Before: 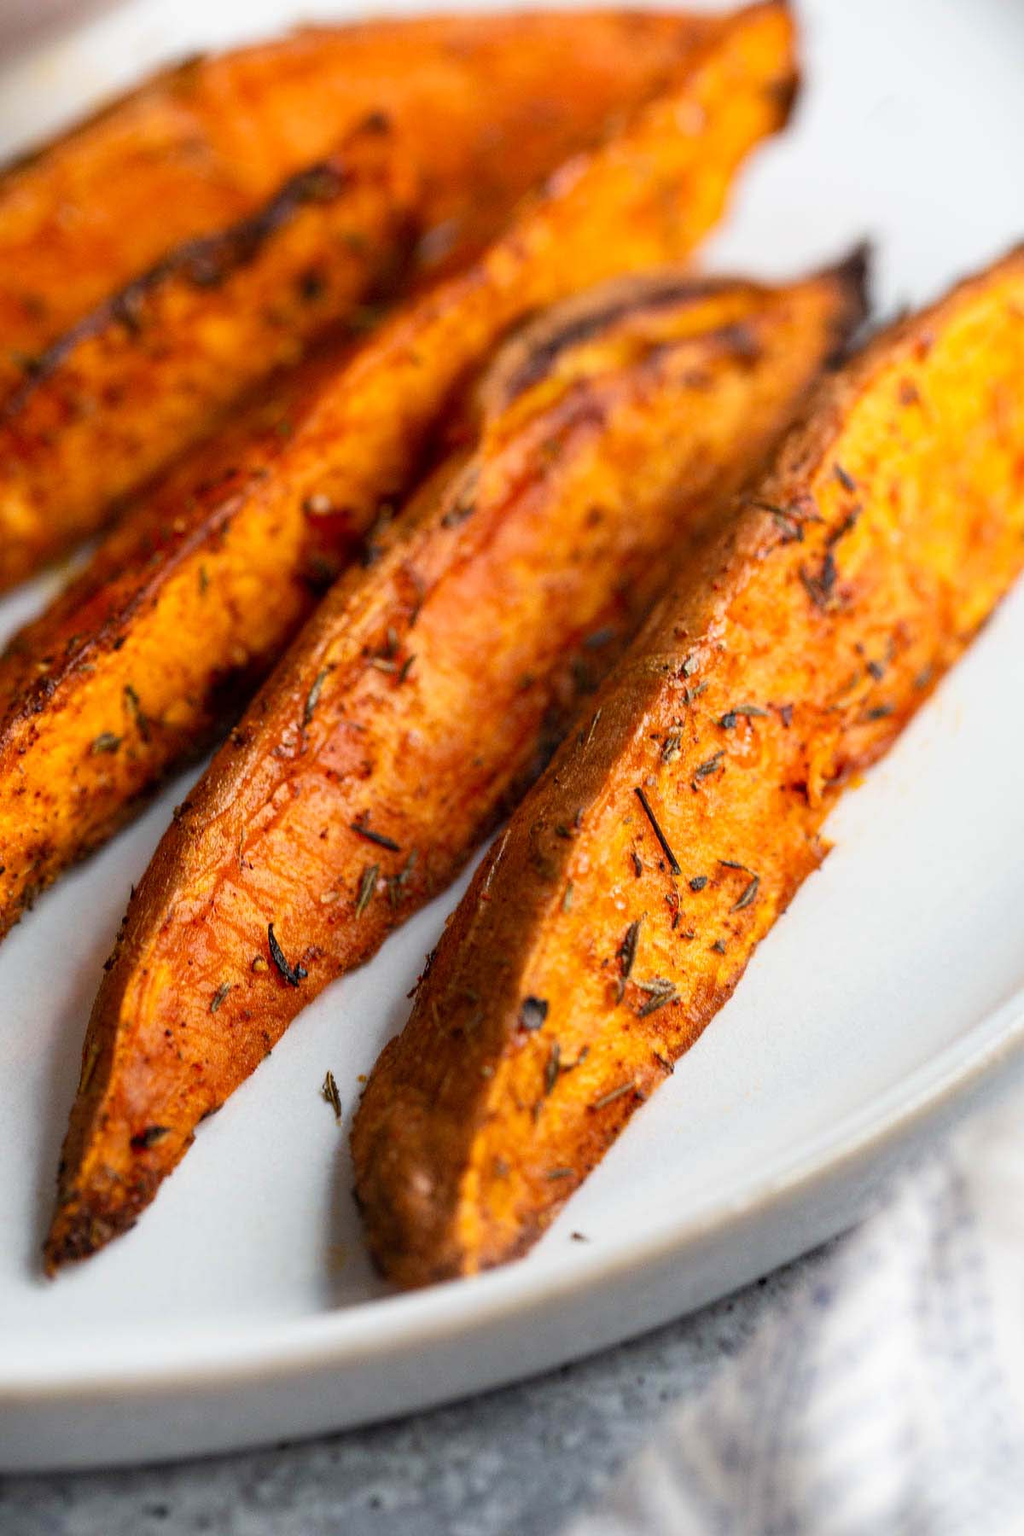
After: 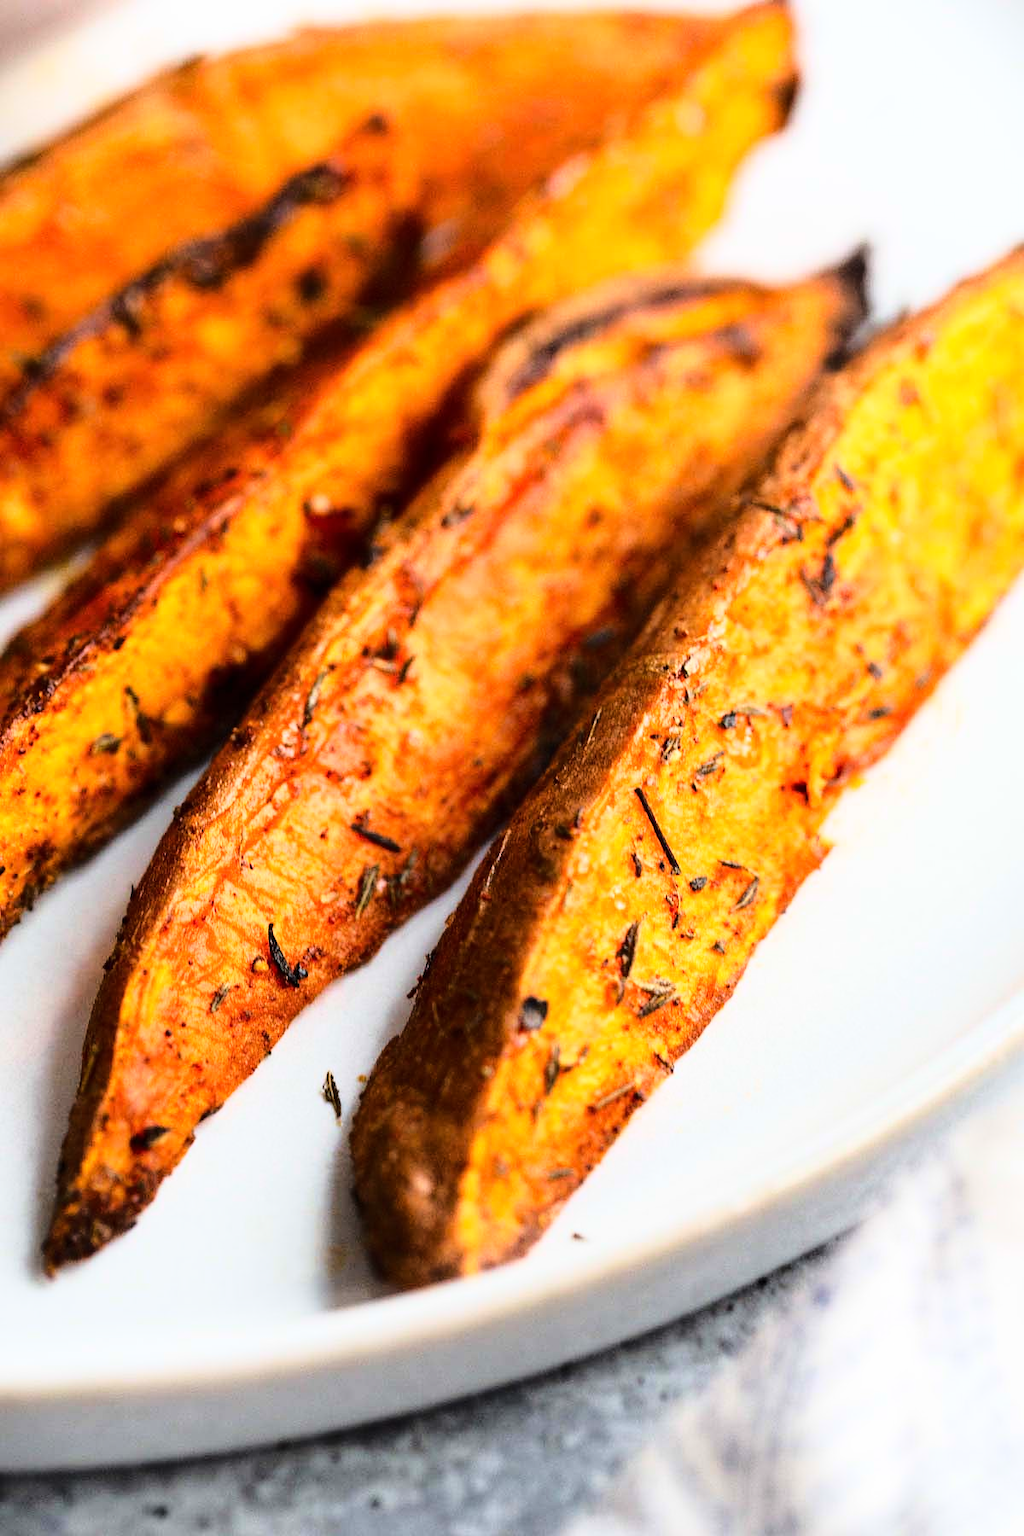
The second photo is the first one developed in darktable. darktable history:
base curve: curves: ch0 [(0, 0) (0.04, 0.03) (0.133, 0.232) (0.448, 0.748) (0.843, 0.968) (1, 1)], exposure shift 0.01
